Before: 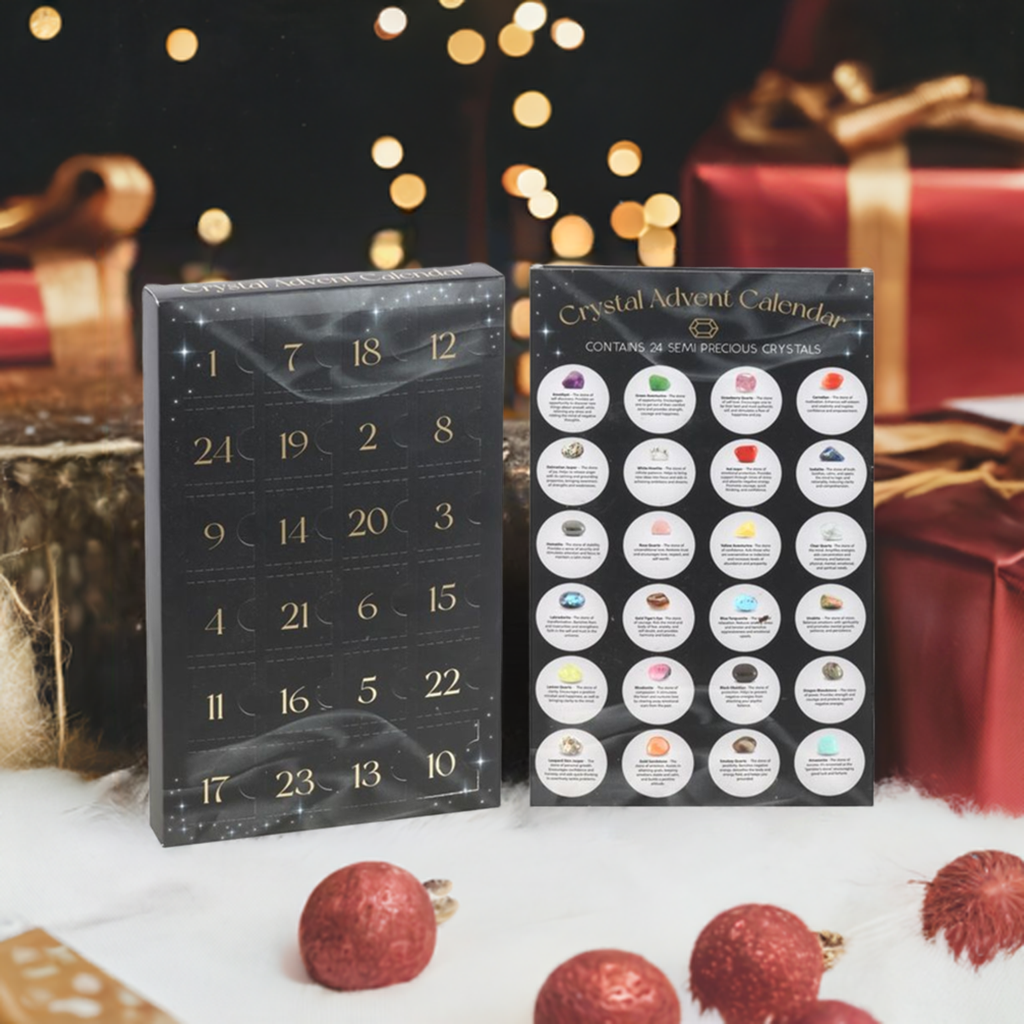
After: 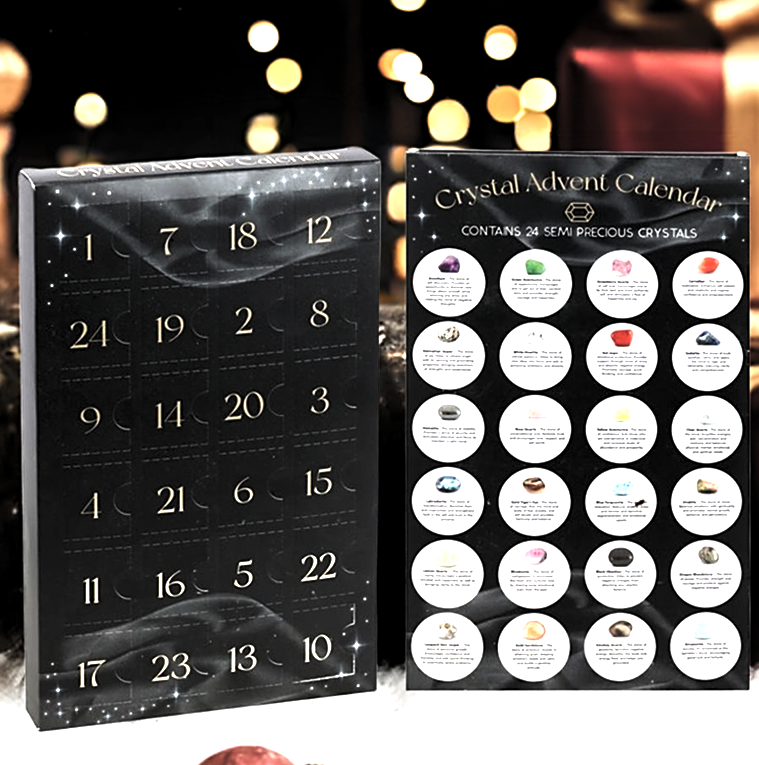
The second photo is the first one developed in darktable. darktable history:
tone equalizer: -8 EV -0.431 EV, -7 EV -0.403 EV, -6 EV -0.347 EV, -5 EV -0.186 EV, -3 EV 0.198 EV, -2 EV 0.349 EV, -1 EV 0.389 EV, +0 EV 0.398 EV, edges refinement/feathering 500, mask exposure compensation -1.57 EV, preserve details no
crop and rotate: left 12.194%, top 11.397%, right 13.627%, bottom 13.814%
sharpen: on, module defaults
exposure: black level correction -0.003, exposure 0.04 EV, compensate highlight preservation false
levels: levels [0.129, 0.519, 0.867]
